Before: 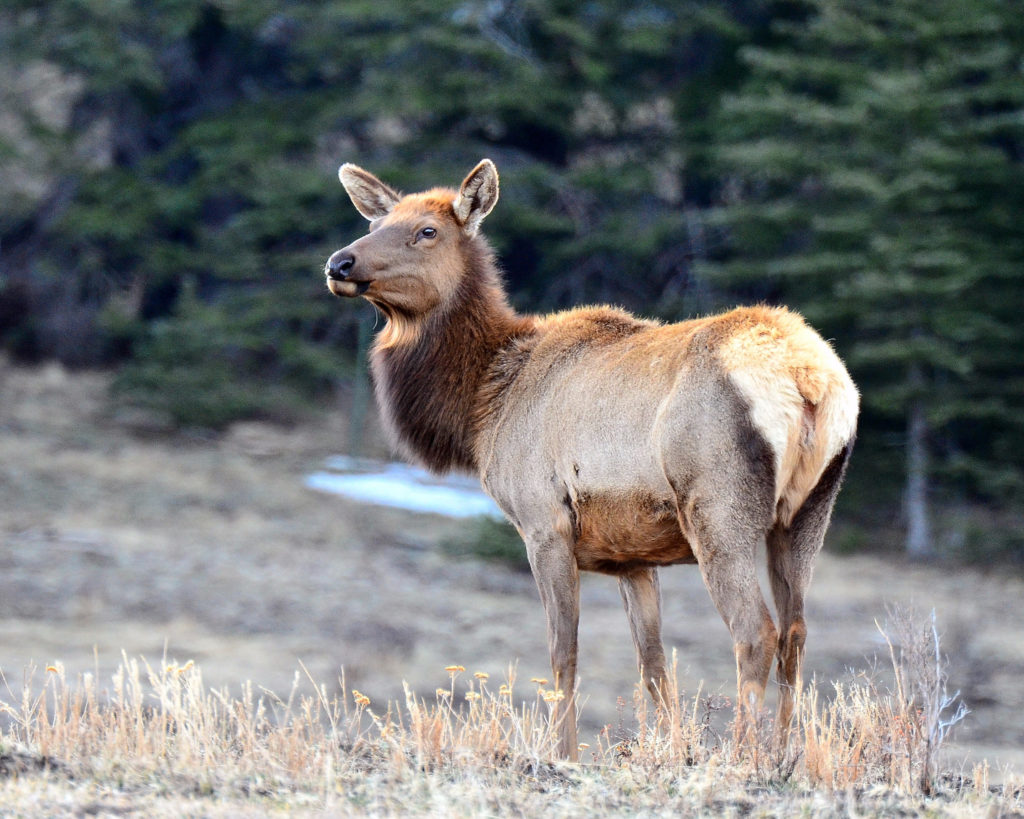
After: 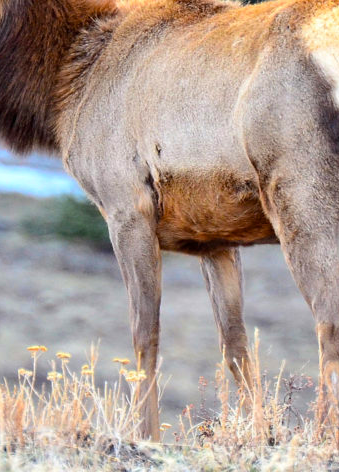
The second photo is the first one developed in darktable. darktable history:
crop: left 40.878%, top 39.176%, right 25.993%, bottom 3.081%
color balance rgb: perceptual saturation grading › global saturation 20%, global vibrance 20%
